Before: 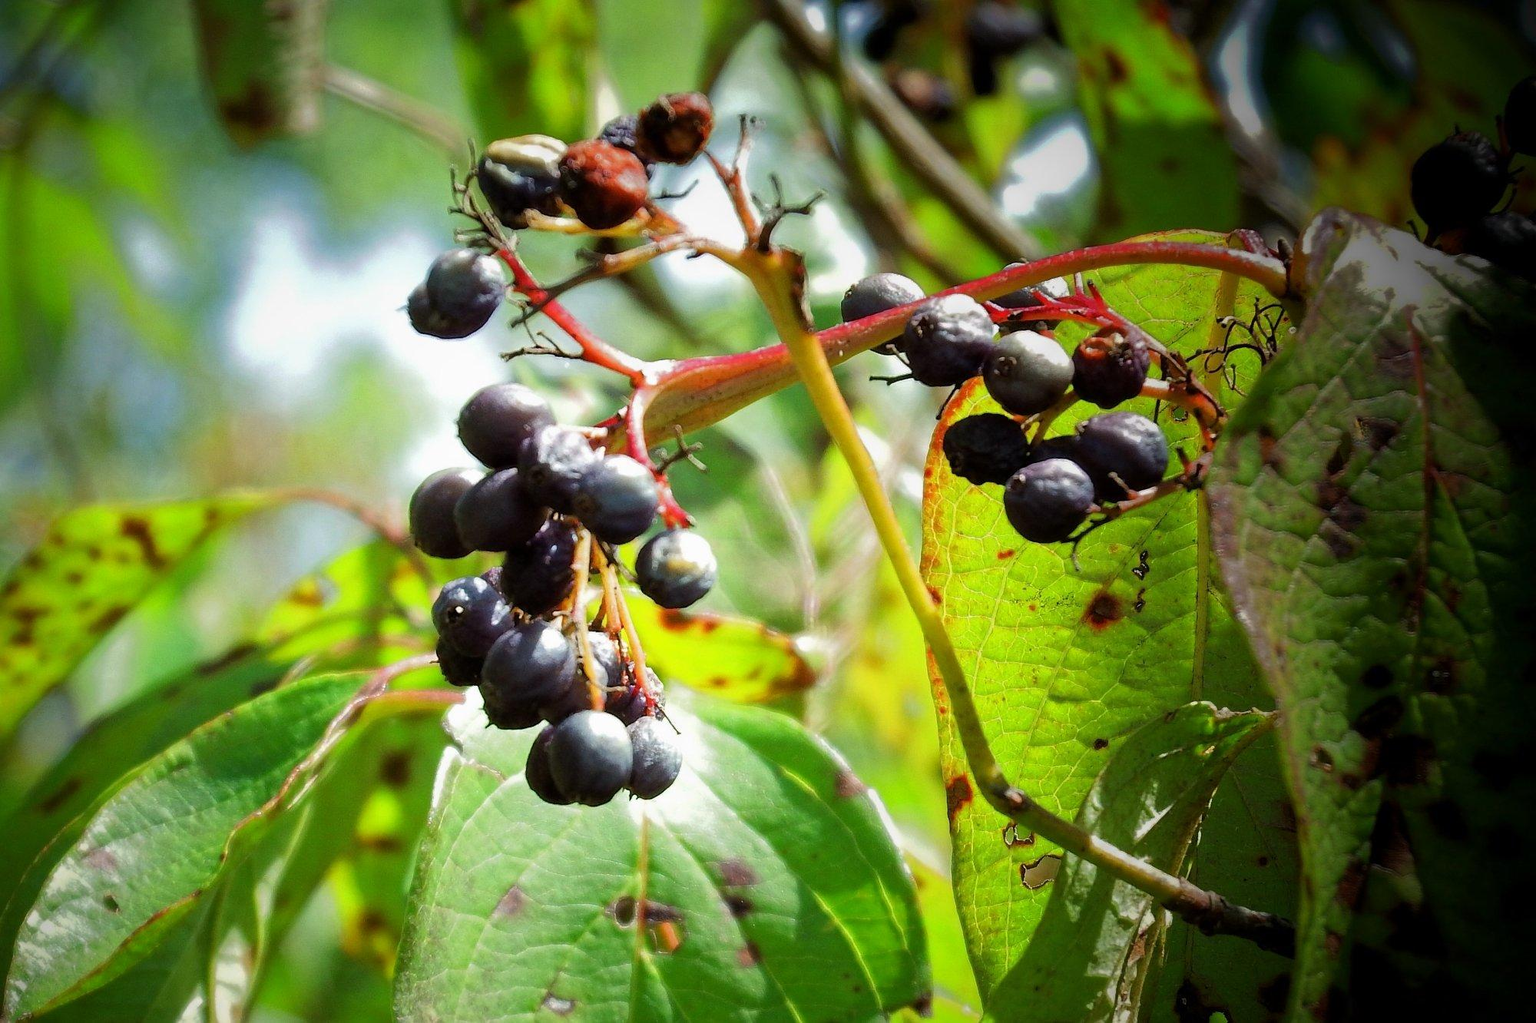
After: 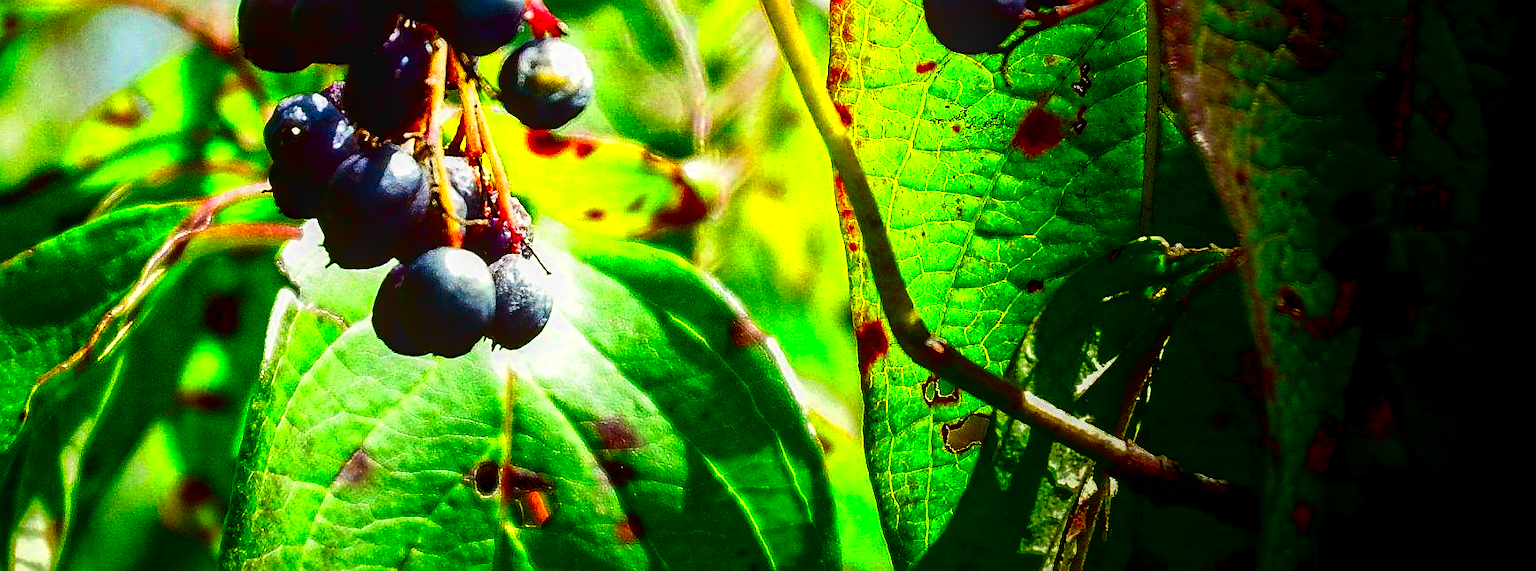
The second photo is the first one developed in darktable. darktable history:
crop and rotate: left 13.242%, top 48.561%, bottom 2.866%
haze removal: strength -0.113, compatibility mode true, adaptive false
base curve: curves: ch0 [(0, 0) (0.028, 0.03) (0.121, 0.232) (0.46, 0.748) (0.859, 0.968) (1, 1)], preserve colors average RGB
exposure: black level correction 0.004, exposure 0.016 EV, compensate highlight preservation false
local contrast: detail 130%
contrast brightness saturation: brightness -0.989, saturation 0.989
sharpen: on, module defaults
